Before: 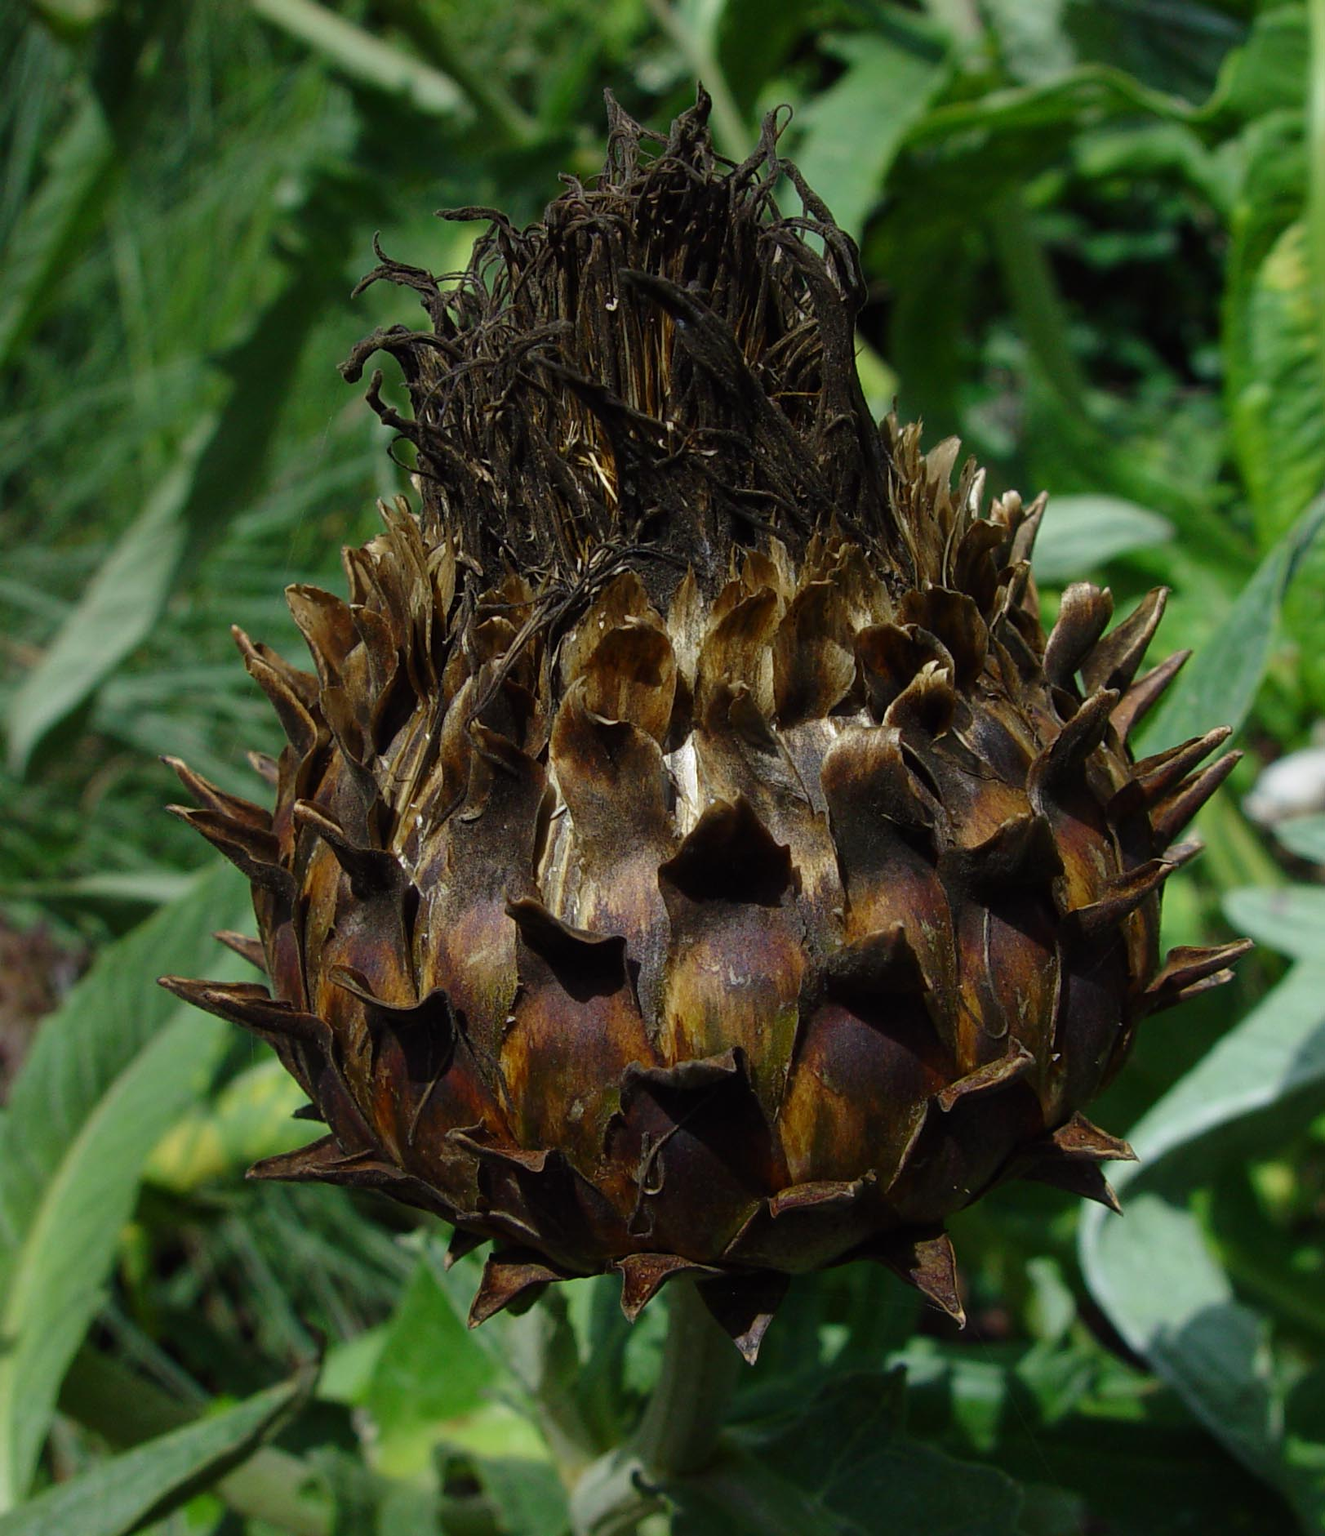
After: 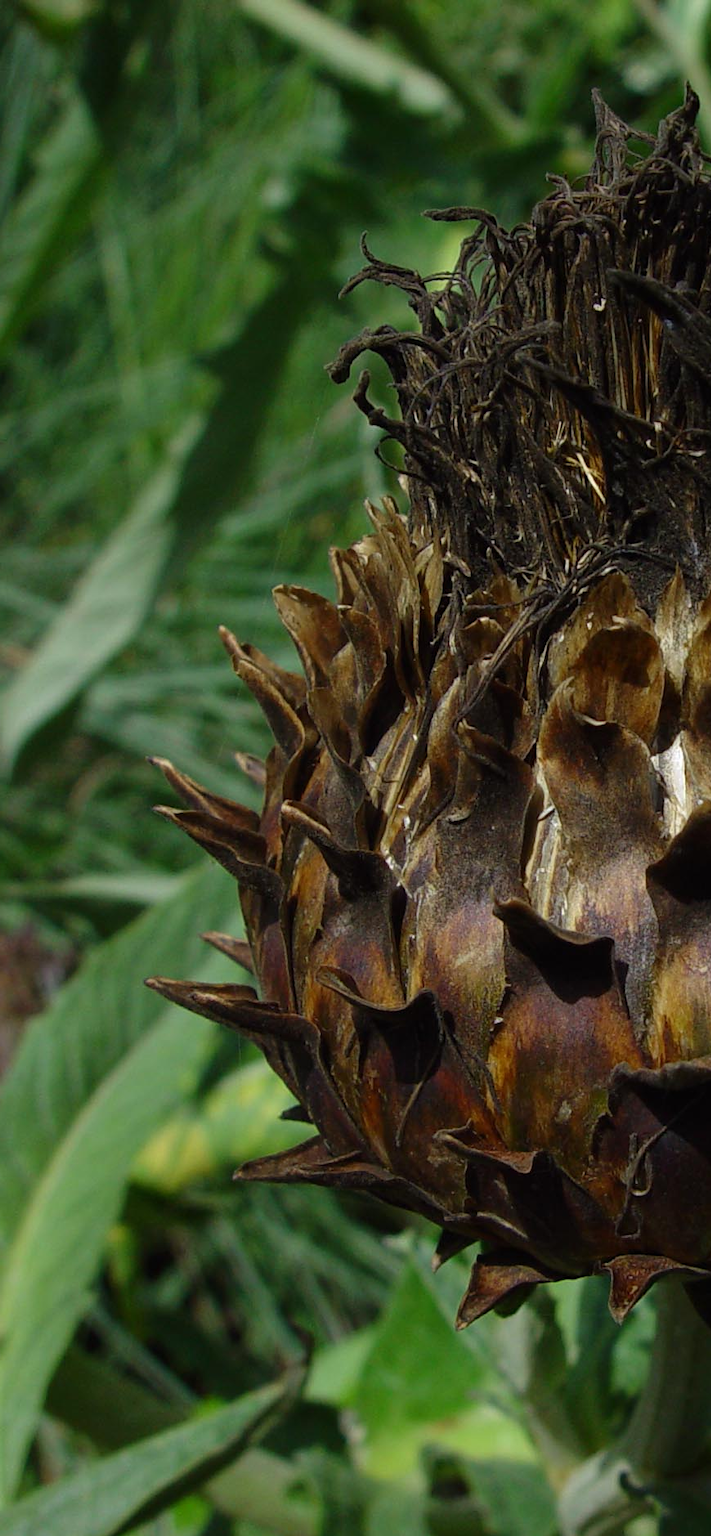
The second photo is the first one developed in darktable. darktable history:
crop: left 0.998%, right 45.367%, bottom 0.089%
